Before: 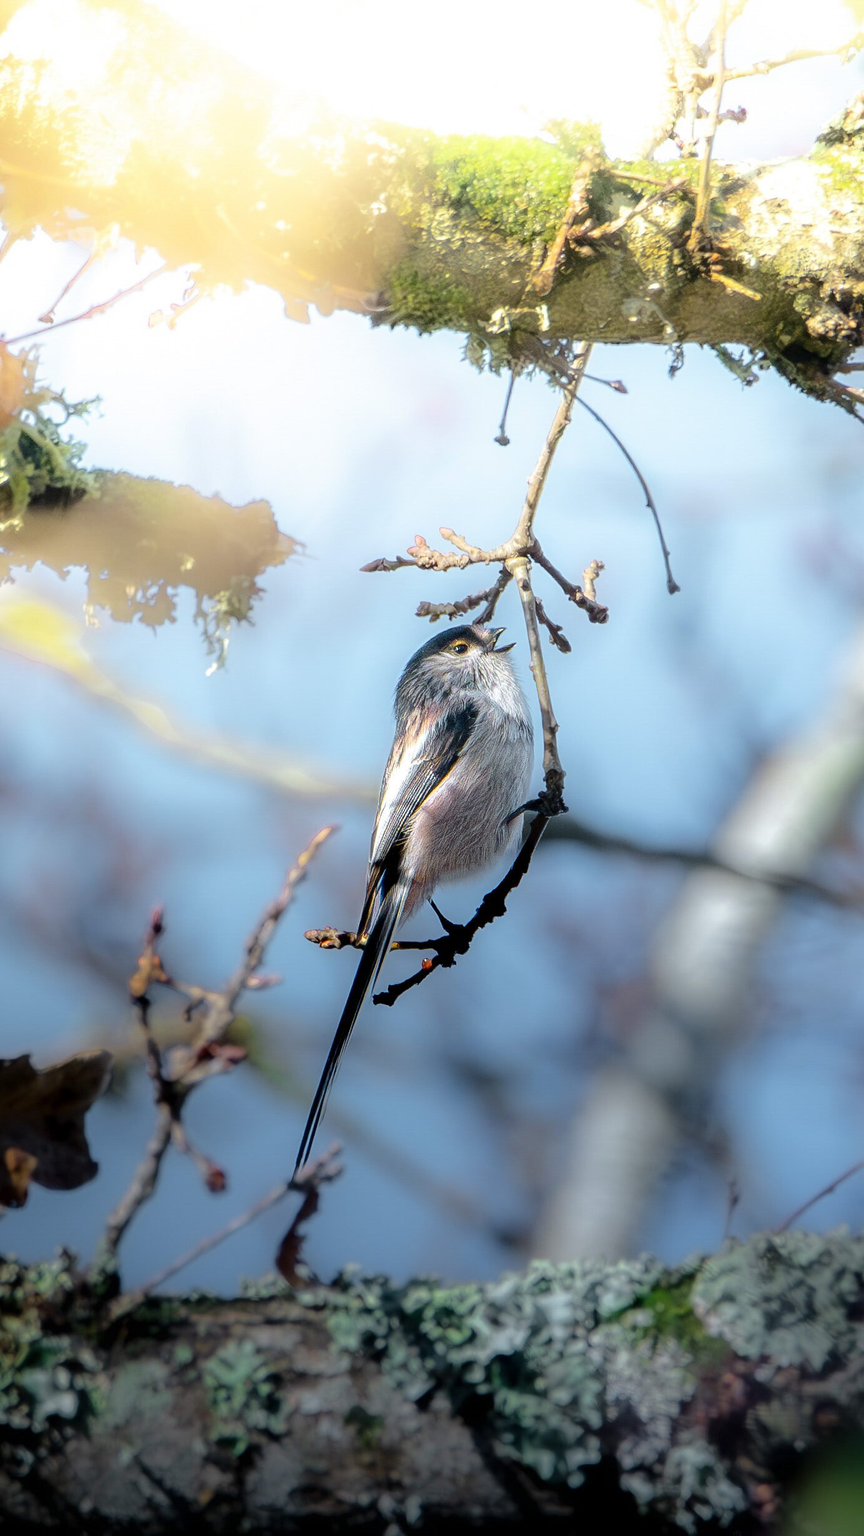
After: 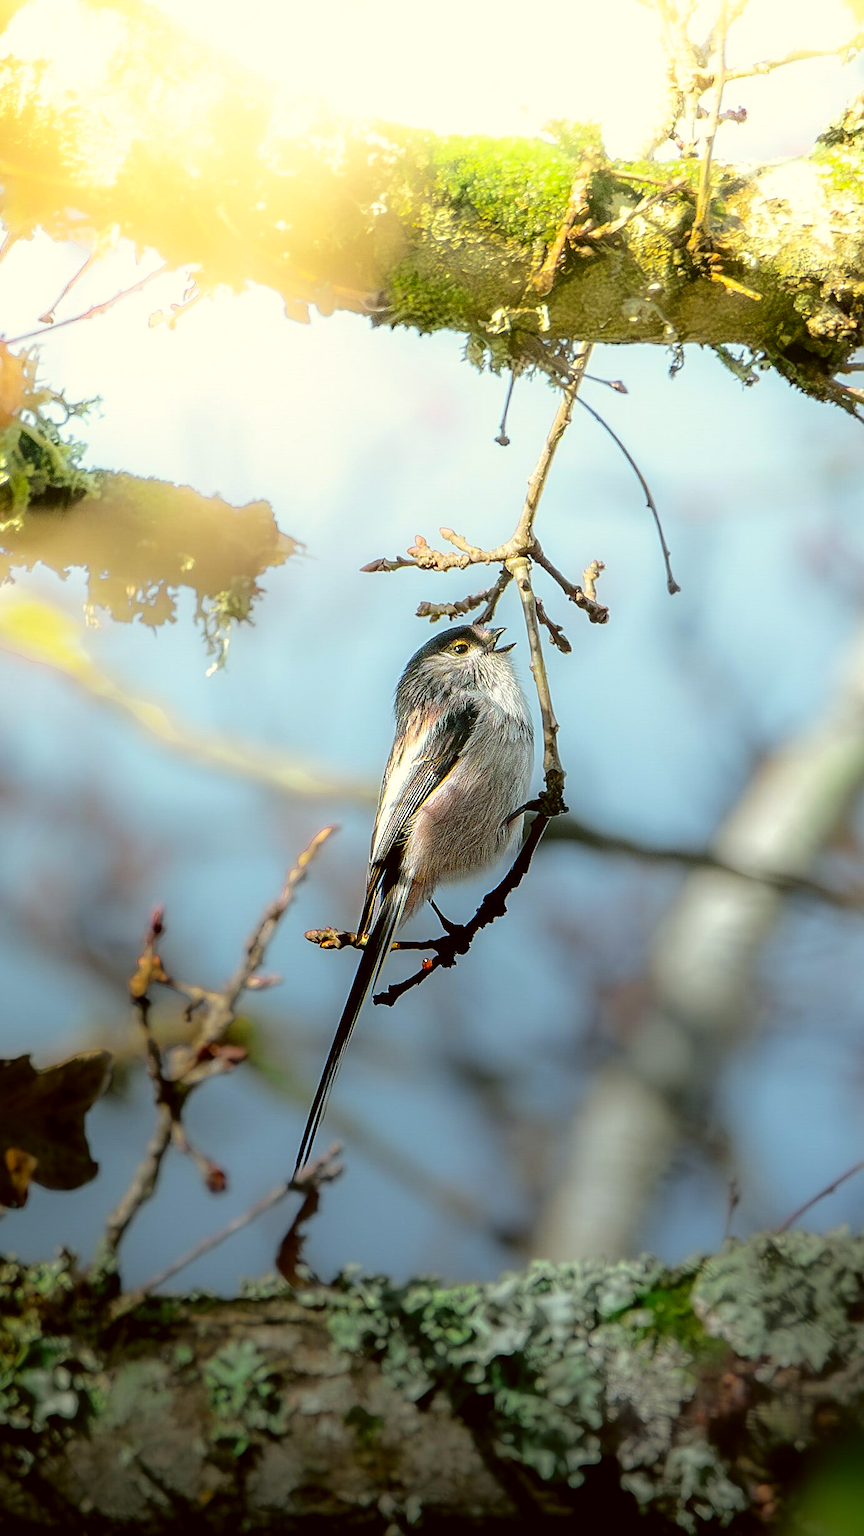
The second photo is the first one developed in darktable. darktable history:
vibrance: vibrance 0%
contrast brightness saturation: contrast 0.08, saturation 0.2
color correction: highlights a* -1.43, highlights b* 10.12, shadows a* 0.395, shadows b* 19.35
sharpen: on, module defaults
